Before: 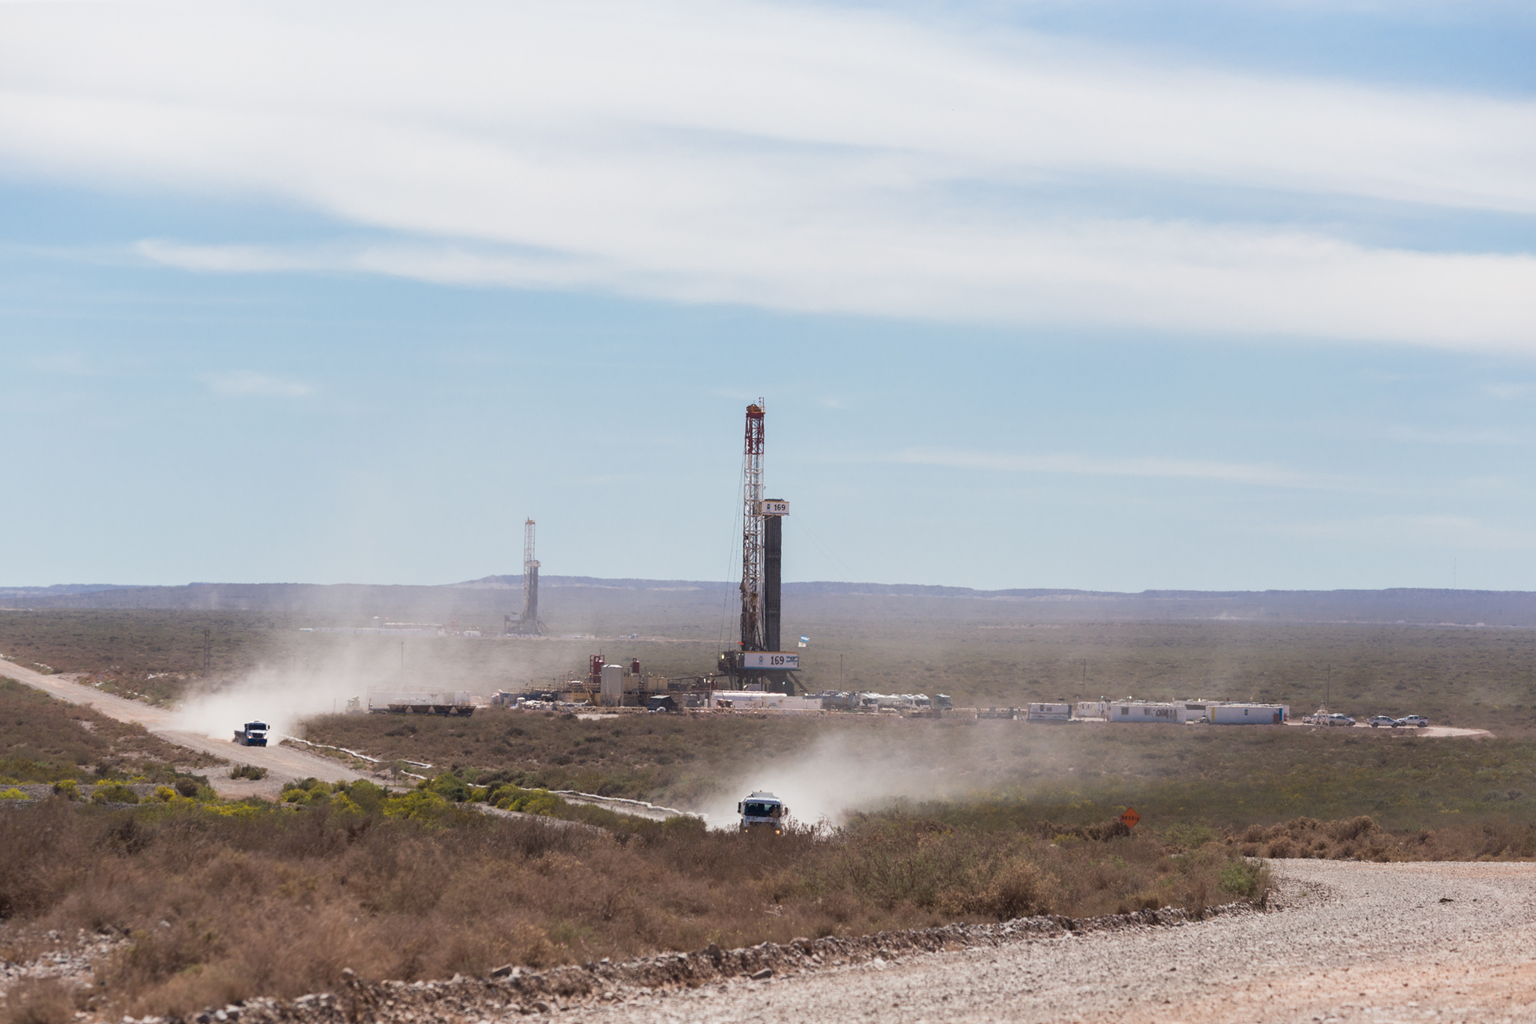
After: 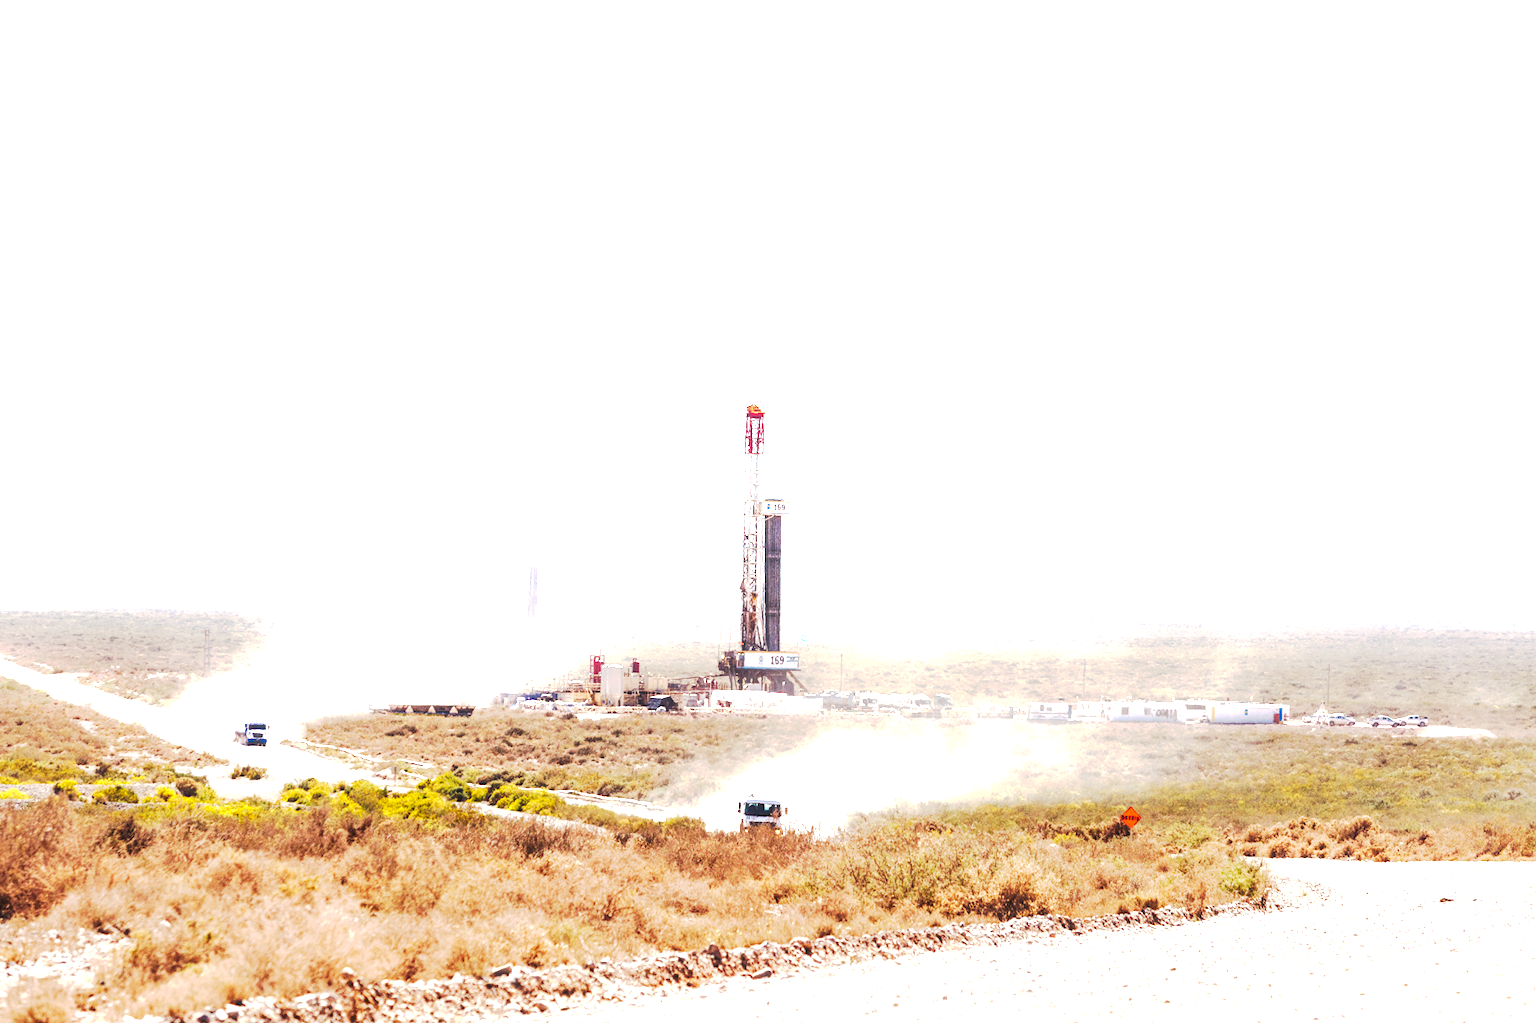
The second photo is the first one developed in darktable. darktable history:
tone curve: curves: ch0 [(0, 0) (0.003, 0.002) (0.011, 0.004) (0.025, 0.005) (0.044, 0.009) (0.069, 0.013) (0.1, 0.017) (0.136, 0.036) (0.177, 0.066) (0.224, 0.102) (0.277, 0.143) (0.335, 0.197) (0.399, 0.268) (0.468, 0.389) (0.543, 0.549) (0.623, 0.714) (0.709, 0.801) (0.801, 0.854) (0.898, 0.9) (1, 1)], preserve colors none
exposure: exposure 1.999 EV, compensate exposure bias true, compensate highlight preservation false
color balance rgb: power › luminance -3.706%, power › chroma 0.561%, power › hue 42.98°, highlights gain › luminance 7.106%, highlights gain › chroma 1.93%, highlights gain › hue 88.46°, perceptual saturation grading › global saturation 1.283%, perceptual saturation grading › highlights -1.276%, perceptual saturation grading › mid-tones 3.438%, perceptual saturation grading › shadows 8.949%
local contrast: on, module defaults
